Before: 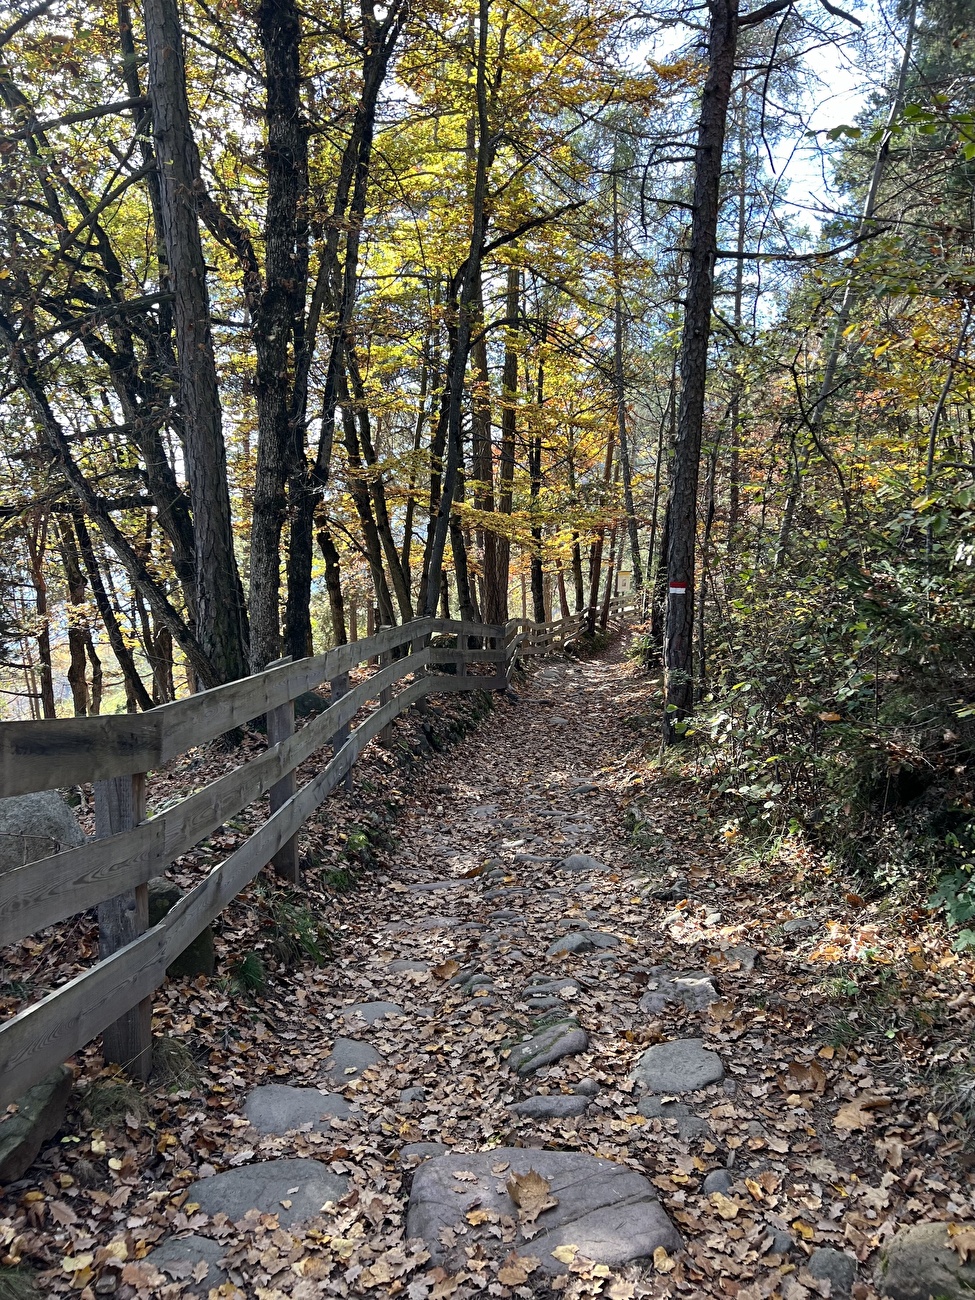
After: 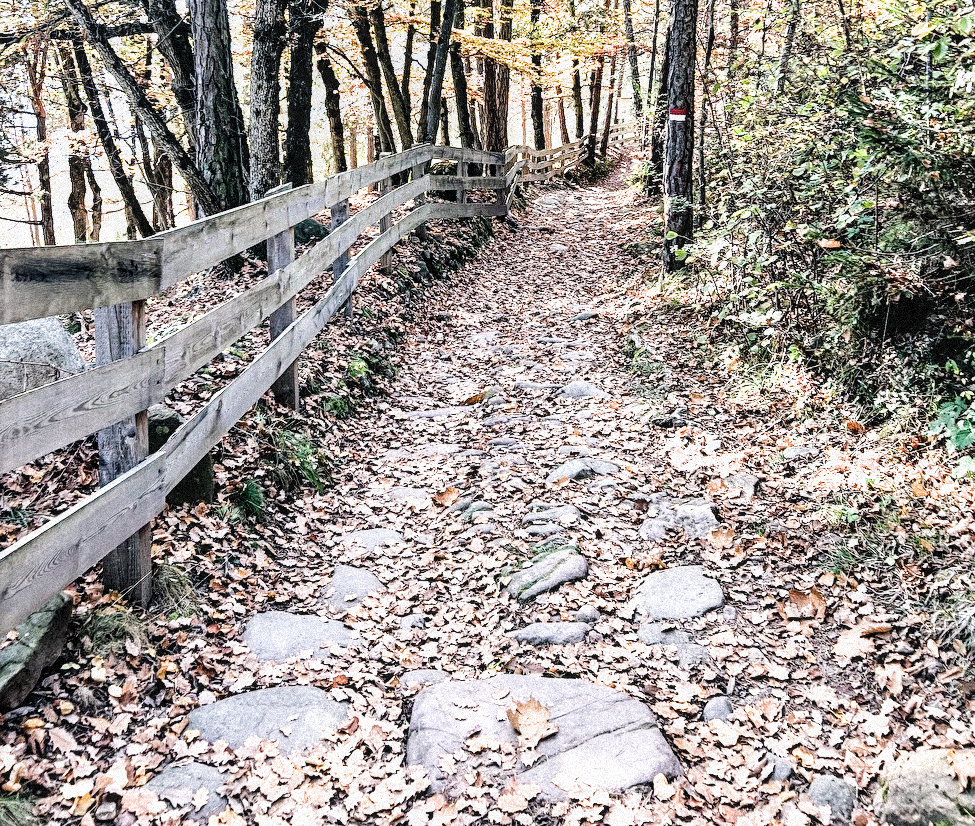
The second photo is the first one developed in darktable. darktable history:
exposure: black level correction 0, exposure 1.9 EV, compensate highlight preservation false
color balance rgb: shadows lift › chroma 2%, shadows lift › hue 135.47°, highlights gain › chroma 2%, highlights gain › hue 291.01°, global offset › luminance 0.5%, perceptual saturation grading › global saturation -10.8%, perceptual saturation grading › highlights -26.83%, perceptual saturation grading › shadows 21.25%, perceptual brilliance grading › highlights 17.77%, perceptual brilliance grading › mid-tones 31.71%, perceptual brilliance grading › shadows -31.01%, global vibrance 24.91%
grain: strength 35%, mid-tones bias 0%
local contrast: on, module defaults
crop and rotate: top 36.435%
filmic rgb: black relative exposure -5 EV, hardness 2.88, contrast 1.3, highlights saturation mix -30%
